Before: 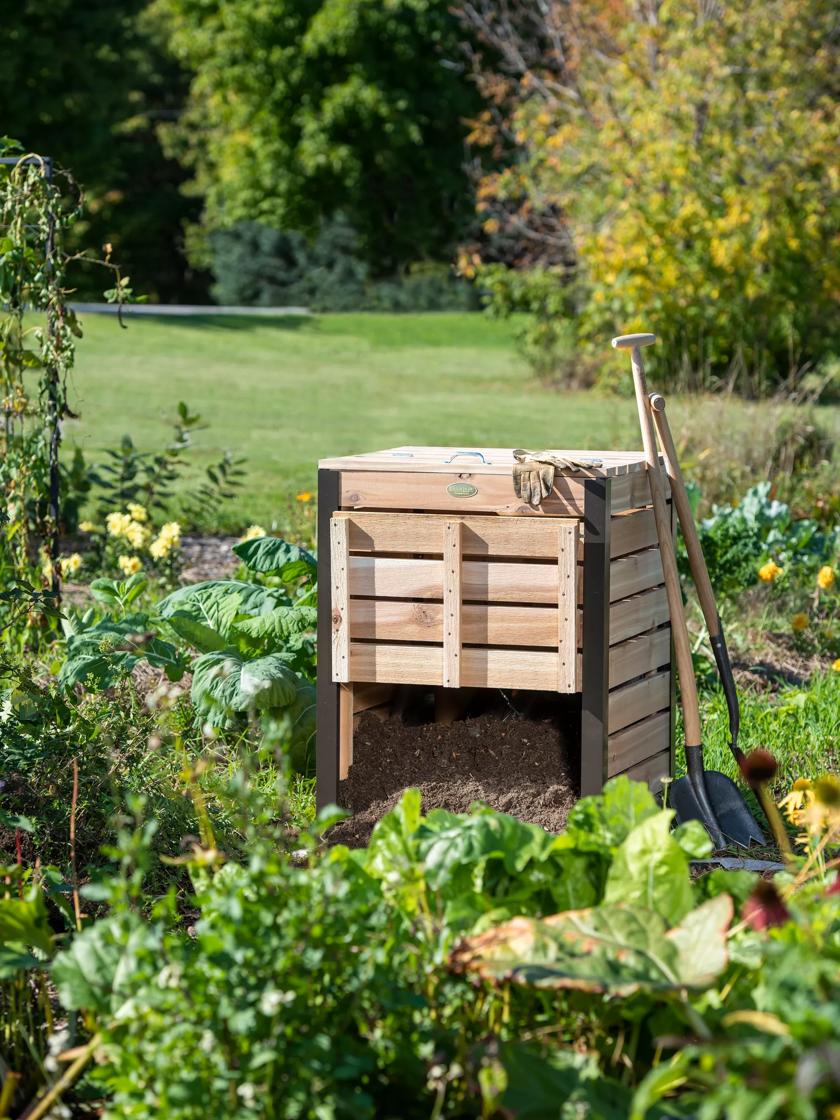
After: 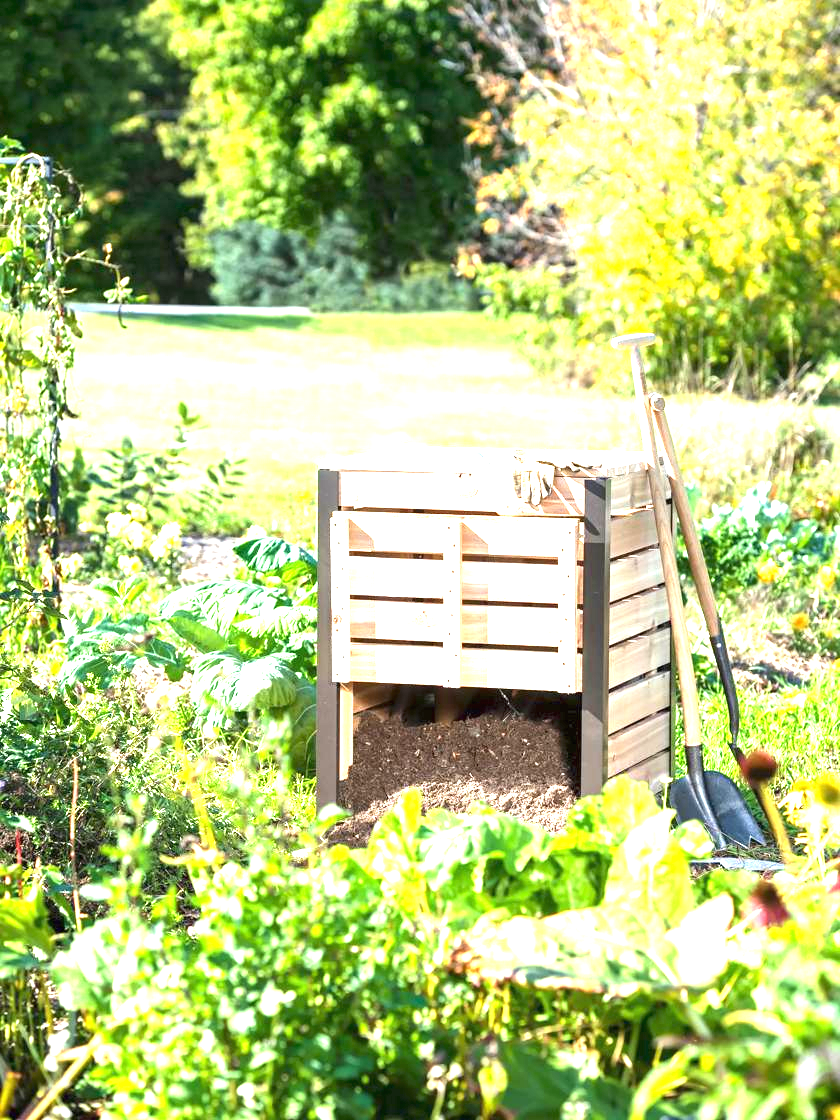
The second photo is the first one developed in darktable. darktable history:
exposure: black level correction 0, exposure 2.352 EV, compensate highlight preservation false
tone equalizer: on, module defaults
